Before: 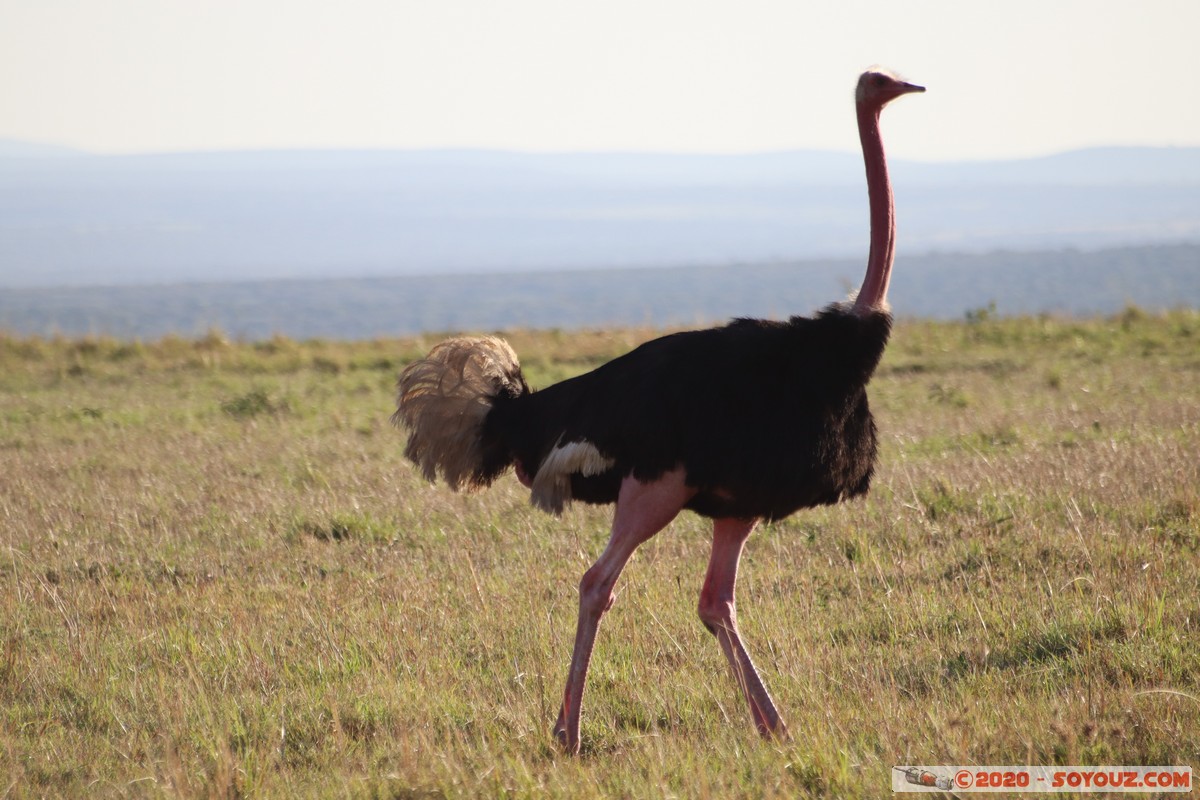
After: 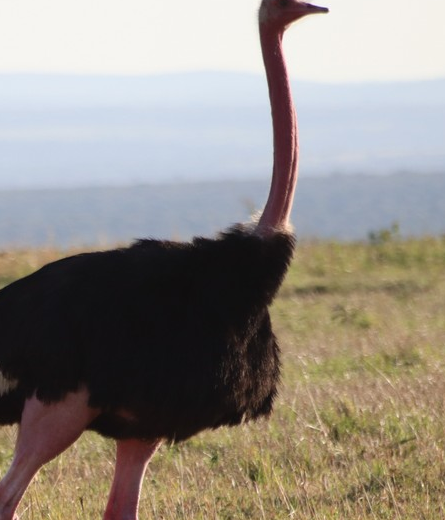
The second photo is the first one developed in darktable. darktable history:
crop and rotate: left 49.815%, top 10.098%, right 13.086%, bottom 24.892%
